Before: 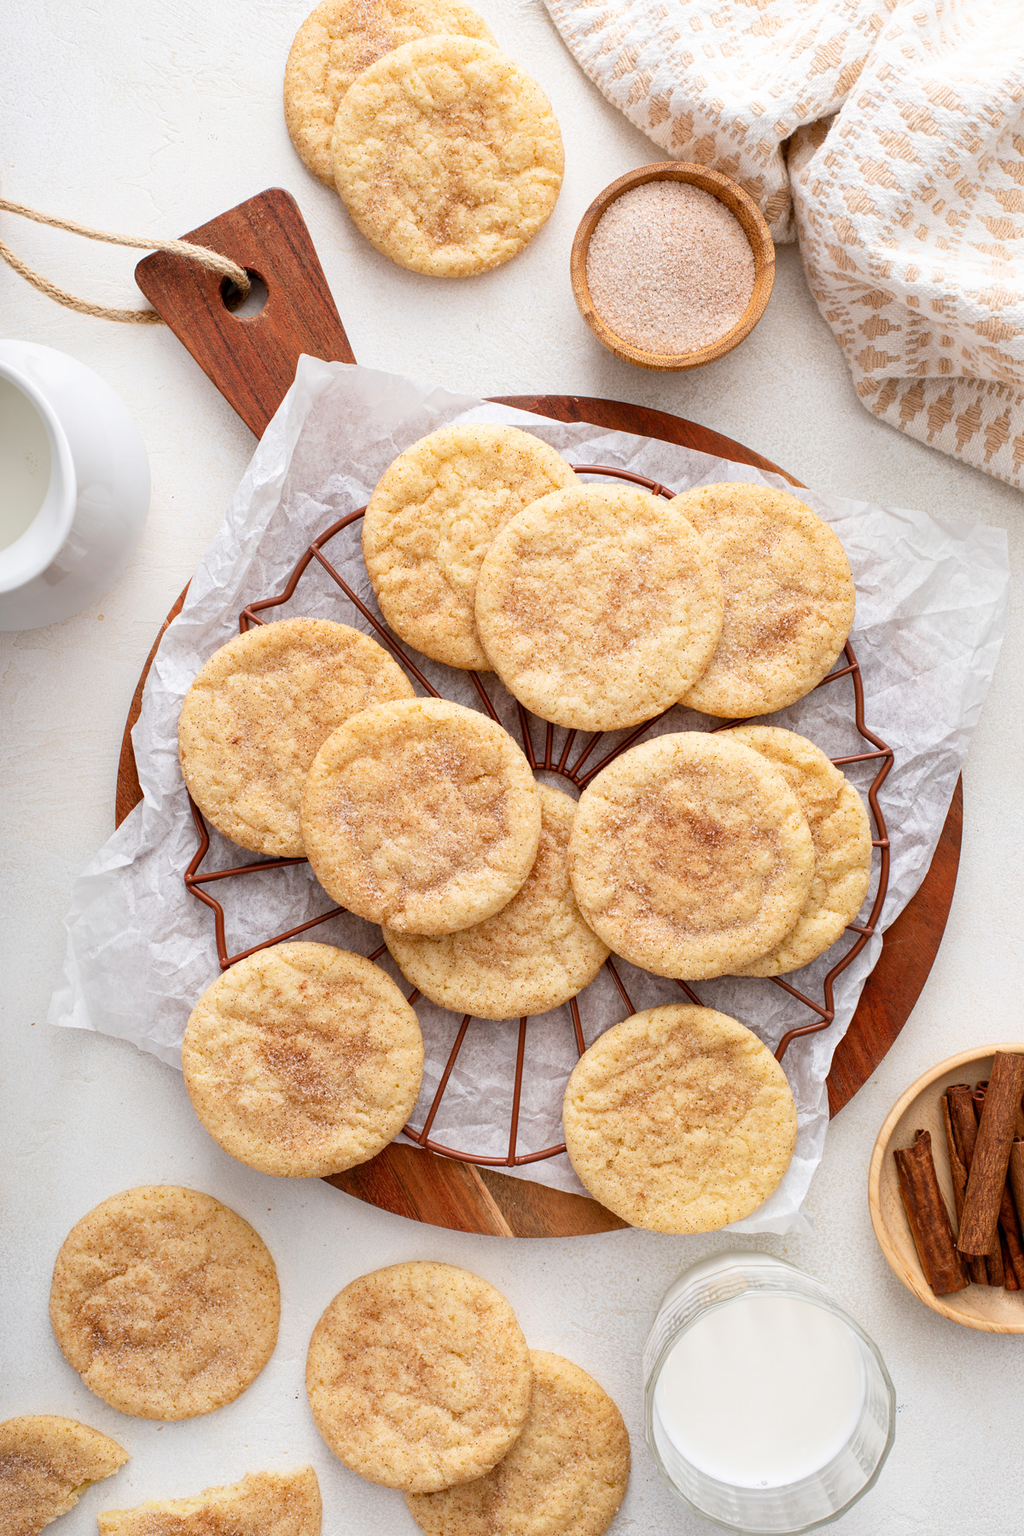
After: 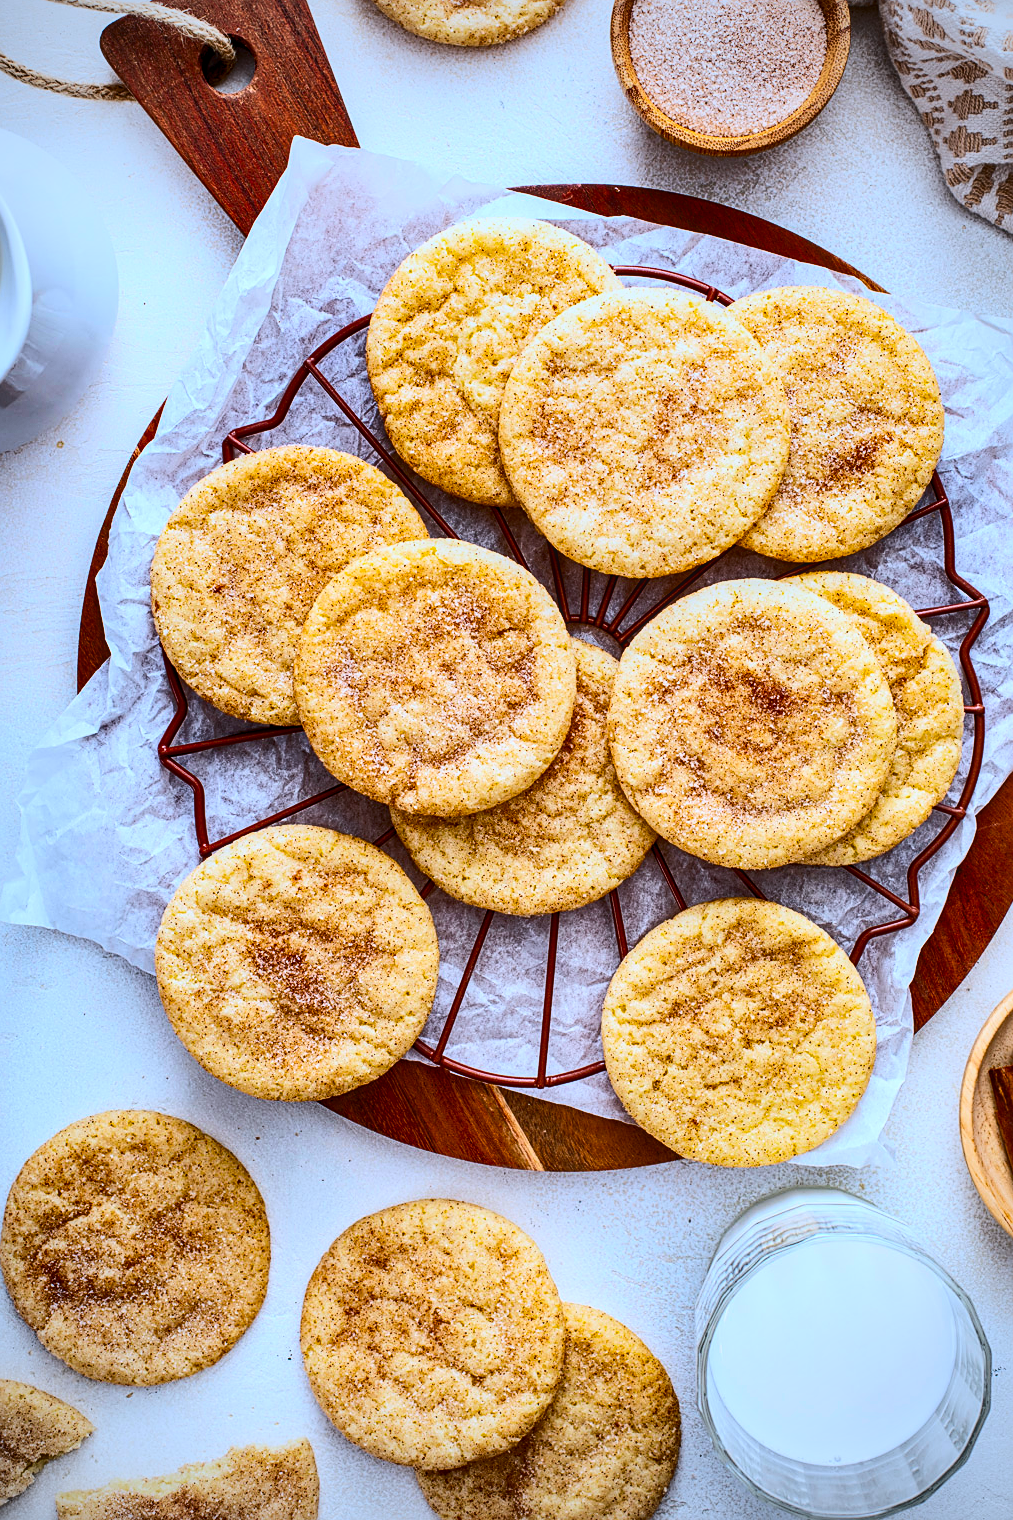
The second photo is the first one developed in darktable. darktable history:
sharpen: on, module defaults
vignetting: on, module defaults
color balance rgb: perceptual saturation grading › global saturation 75.777%, perceptual saturation grading › shadows -29.181%, contrast -10.43%
crop and rotate: left 4.881%, top 15.543%, right 10.654%
contrast brightness saturation: contrast 0.39, brightness 0.103
local contrast: on, module defaults
color calibration: x 0.381, y 0.391, temperature 4087.74 K
shadows and highlights: radius 118.96, shadows 42.3, highlights -61.65, soften with gaussian
